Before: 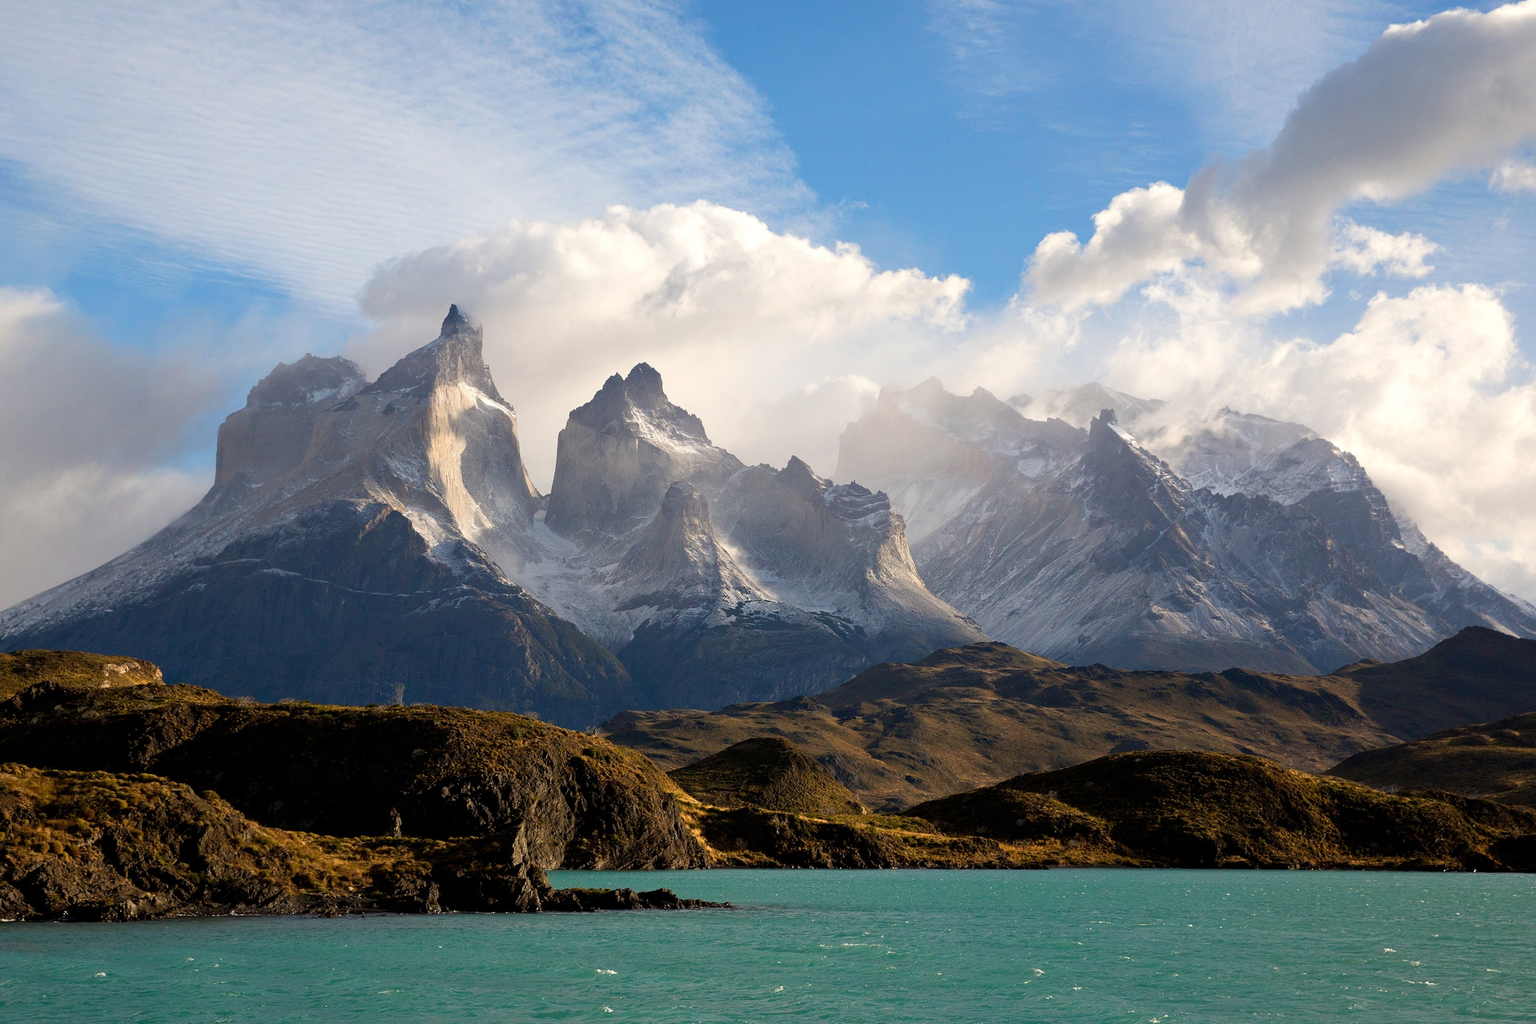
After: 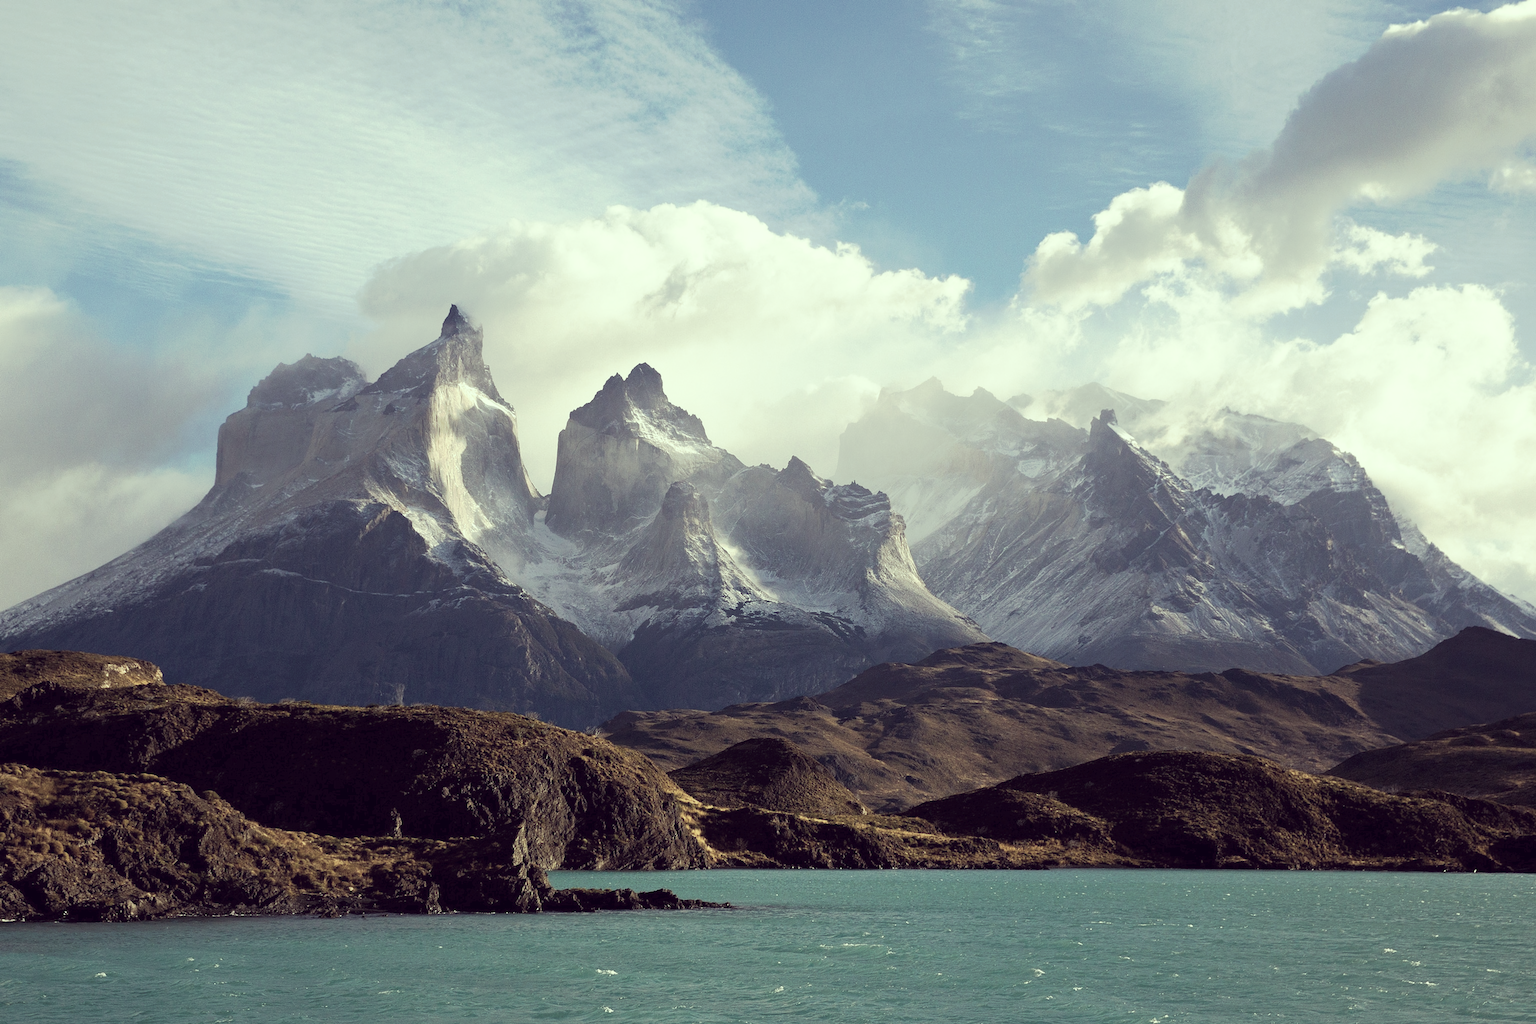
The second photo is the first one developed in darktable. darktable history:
velvia: strength 15.56%
tone curve: curves: ch0 [(0, 0) (0.003, 0.024) (0.011, 0.029) (0.025, 0.044) (0.044, 0.072) (0.069, 0.104) (0.1, 0.131) (0.136, 0.159) (0.177, 0.191) (0.224, 0.245) (0.277, 0.298) (0.335, 0.354) (0.399, 0.428) (0.468, 0.503) (0.543, 0.596) (0.623, 0.684) (0.709, 0.781) (0.801, 0.843) (0.898, 0.946) (1, 1)], preserve colors none
color correction: highlights a* -20.61, highlights b* 20.51, shadows a* 19.34, shadows b* -20.9, saturation 0.449
